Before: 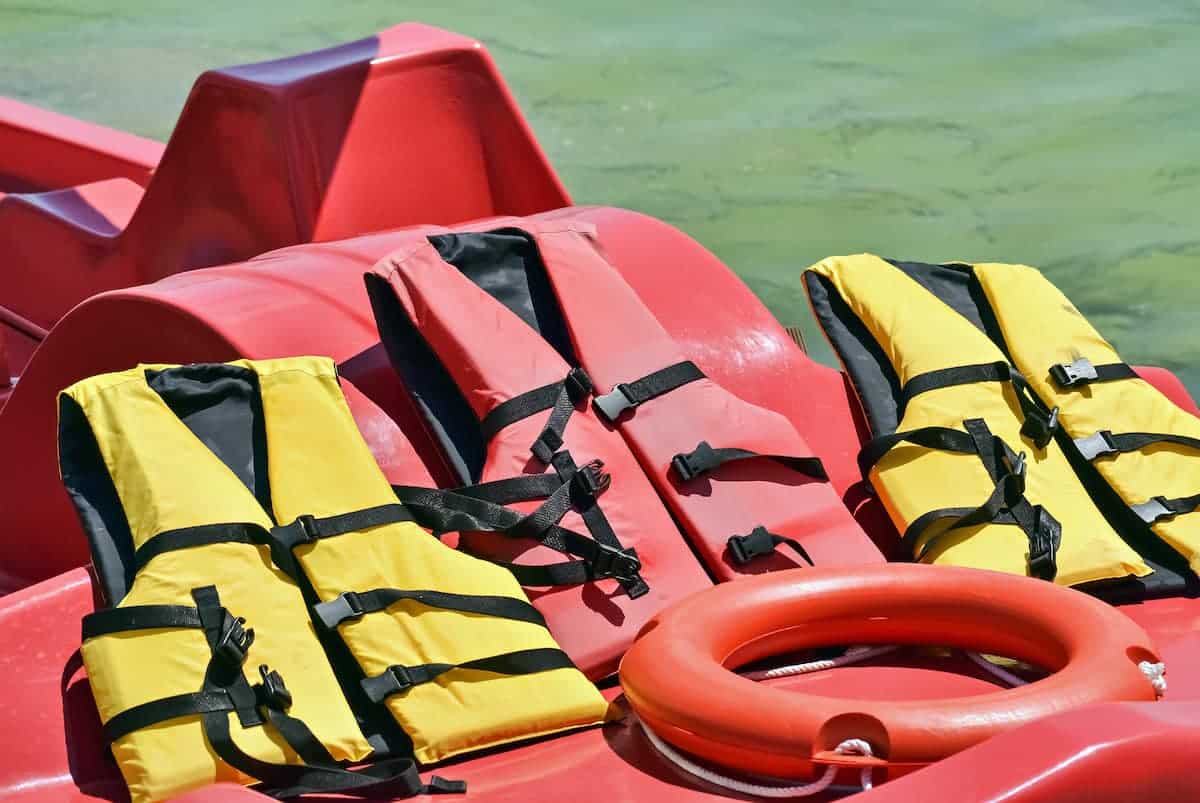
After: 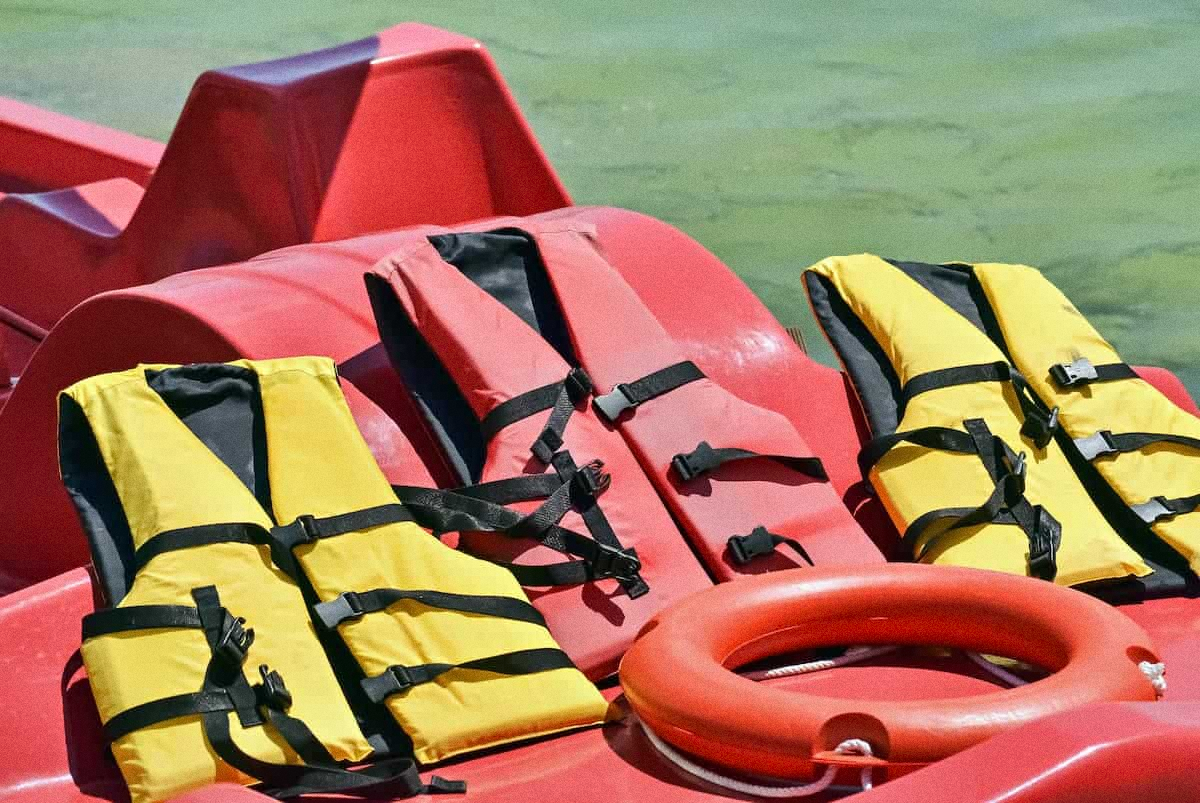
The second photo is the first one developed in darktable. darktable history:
base curve: preserve colors none
grain: coarseness 0.47 ISO
